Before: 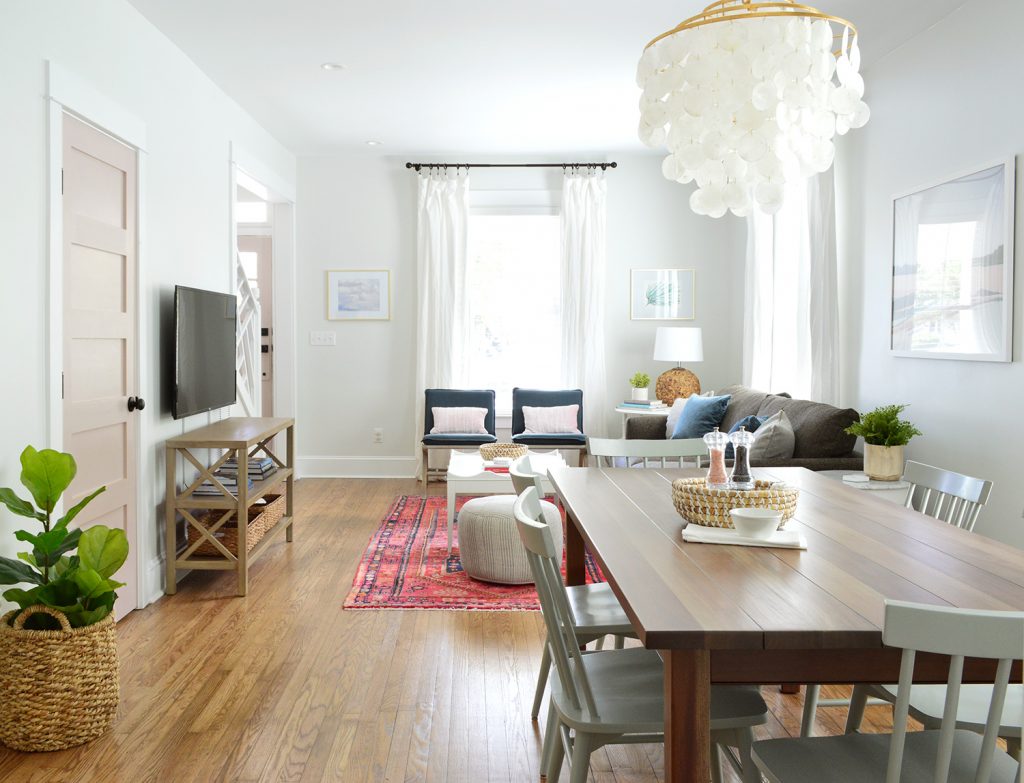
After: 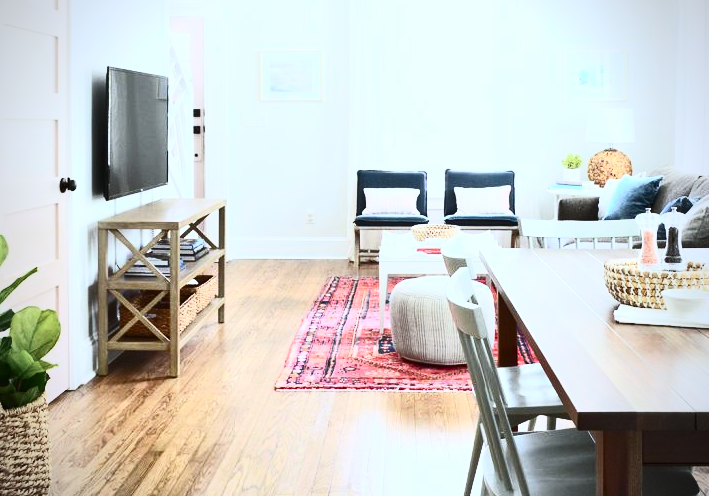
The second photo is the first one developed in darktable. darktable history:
crop: left 6.646%, top 27.994%, right 24.107%, bottom 8.61%
contrast brightness saturation: contrast 0.605, brightness 0.324, saturation 0.143
vignetting: saturation -0.644
color calibration: x 0.37, y 0.382, temperature 4311.34 K
